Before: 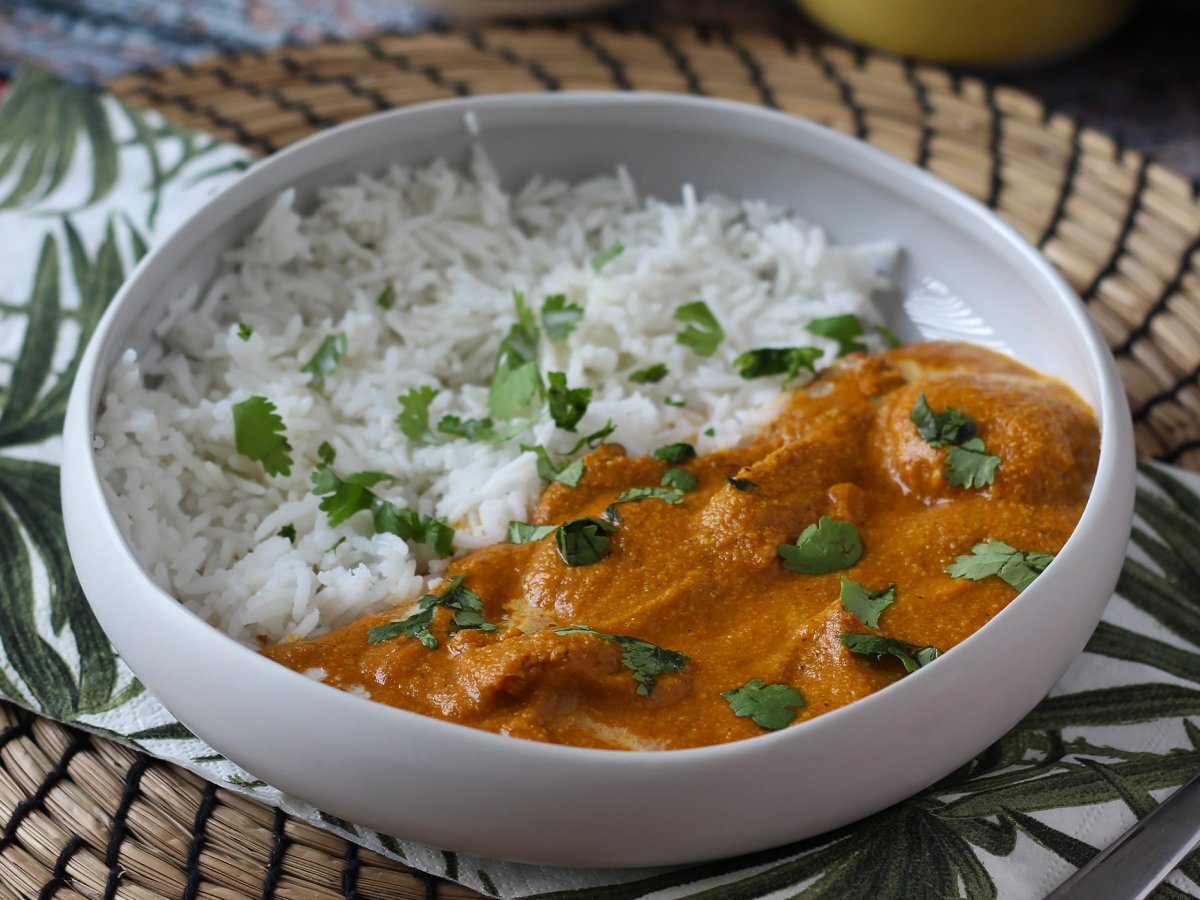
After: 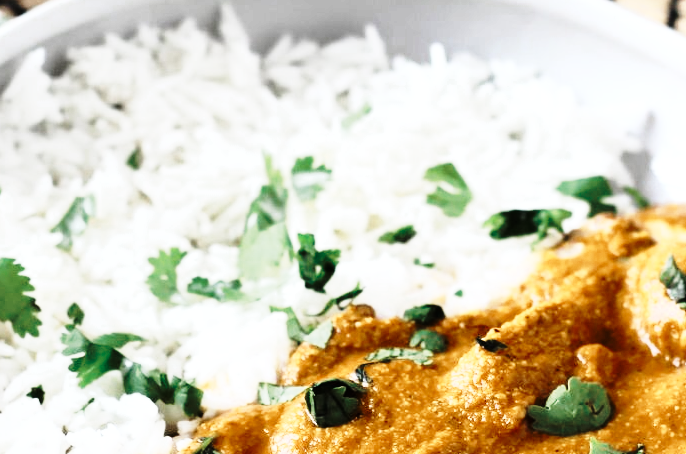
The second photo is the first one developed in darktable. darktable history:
color zones: curves: ch0 [(0, 0.5) (0.125, 0.4) (0.25, 0.5) (0.375, 0.4) (0.5, 0.4) (0.625, 0.6) (0.75, 0.6) (0.875, 0.5)]; ch1 [(0, 0.35) (0.125, 0.45) (0.25, 0.35) (0.375, 0.35) (0.5, 0.35) (0.625, 0.35) (0.75, 0.45) (0.875, 0.35)]; ch2 [(0, 0.6) (0.125, 0.5) (0.25, 0.5) (0.375, 0.6) (0.5, 0.6) (0.625, 0.5) (0.75, 0.5) (0.875, 0.5)]
rgb curve: curves: ch0 [(0, 0) (0.21, 0.15) (0.24, 0.21) (0.5, 0.75) (0.75, 0.96) (0.89, 0.99) (1, 1)]; ch1 [(0, 0.02) (0.21, 0.13) (0.25, 0.2) (0.5, 0.67) (0.75, 0.9) (0.89, 0.97) (1, 1)]; ch2 [(0, 0.02) (0.21, 0.13) (0.25, 0.2) (0.5, 0.67) (0.75, 0.9) (0.89, 0.97) (1, 1)], compensate middle gray true
crop: left 20.932%, top 15.471%, right 21.848%, bottom 34.081%
base curve: curves: ch0 [(0, 0) (0.028, 0.03) (0.121, 0.232) (0.46, 0.748) (0.859, 0.968) (1, 1)], preserve colors none
